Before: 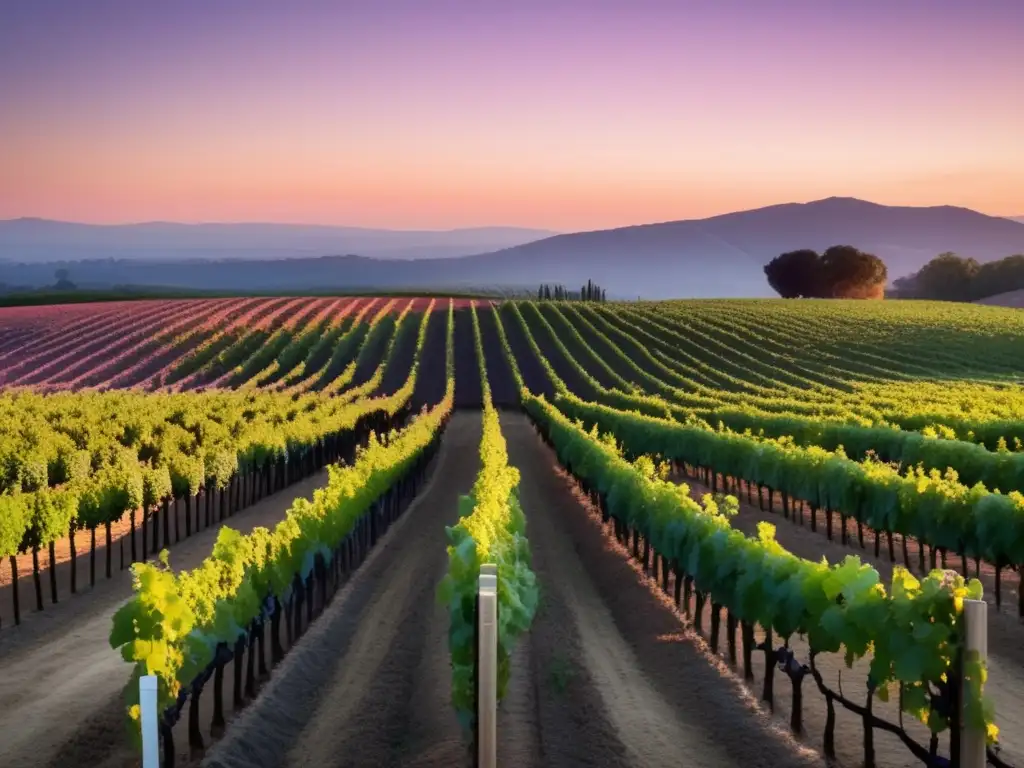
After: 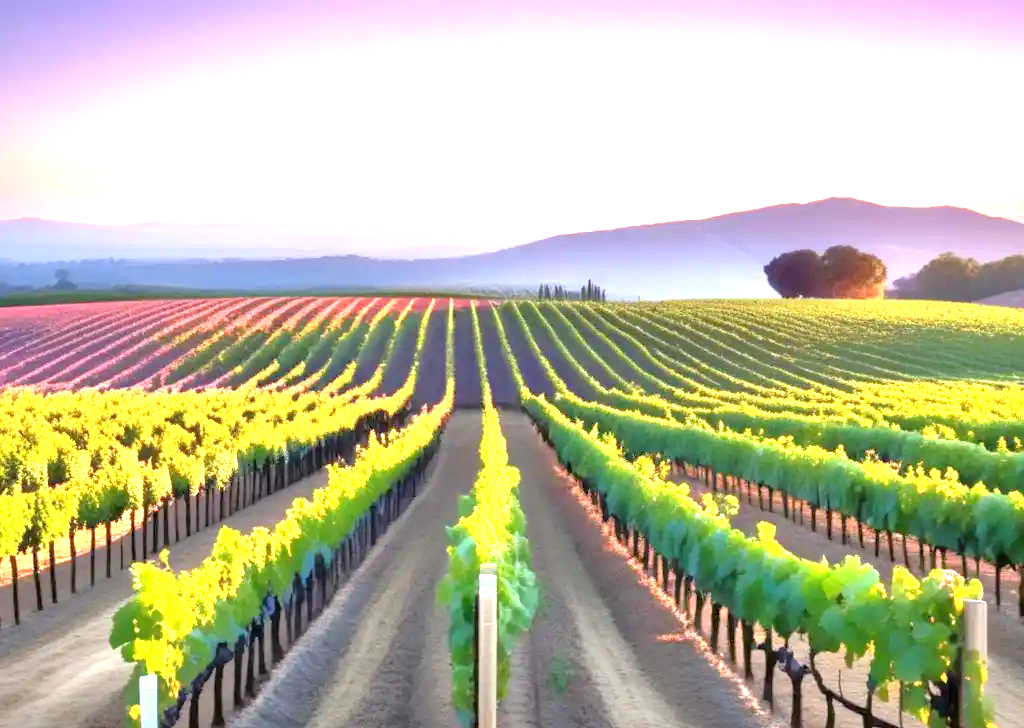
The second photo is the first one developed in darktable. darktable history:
tone equalizer: -7 EV 0.15 EV, -6 EV 0.6 EV, -5 EV 1.15 EV, -4 EV 1.33 EV, -3 EV 1.15 EV, -2 EV 0.6 EV, -1 EV 0.15 EV, mask exposure compensation -0.5 EV
crop and rotate: top 0%, bottom 5.097%
exposure: black level correction 0, exposure 1.741 EV, compensate exposure bias true, compensate highlight preservation false
